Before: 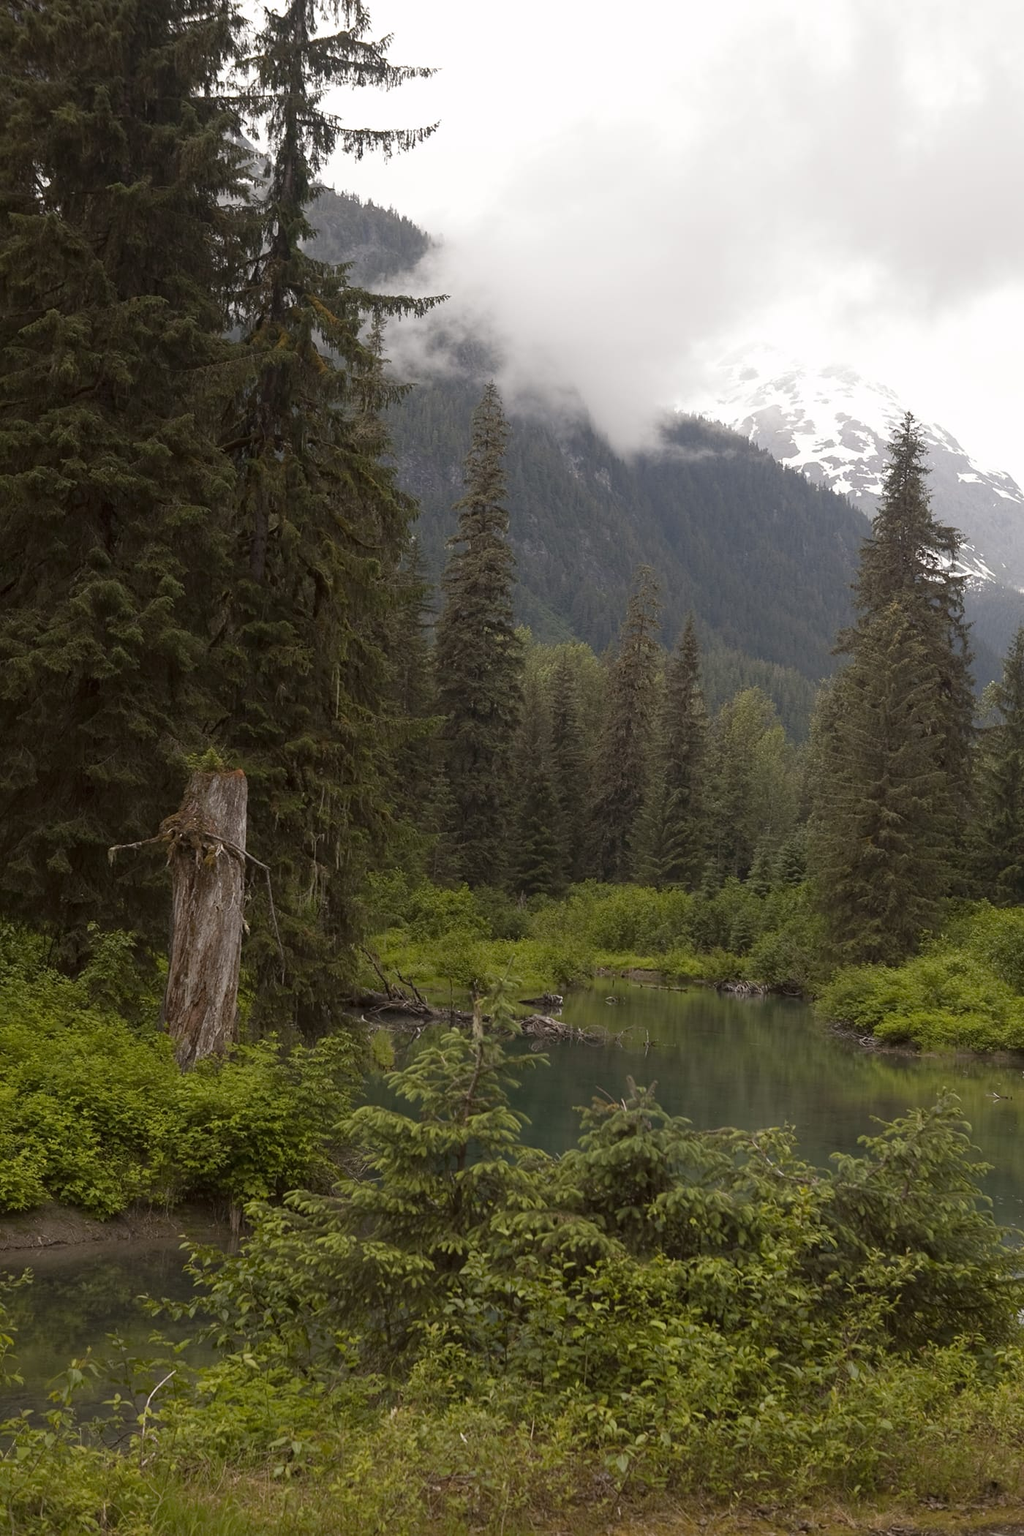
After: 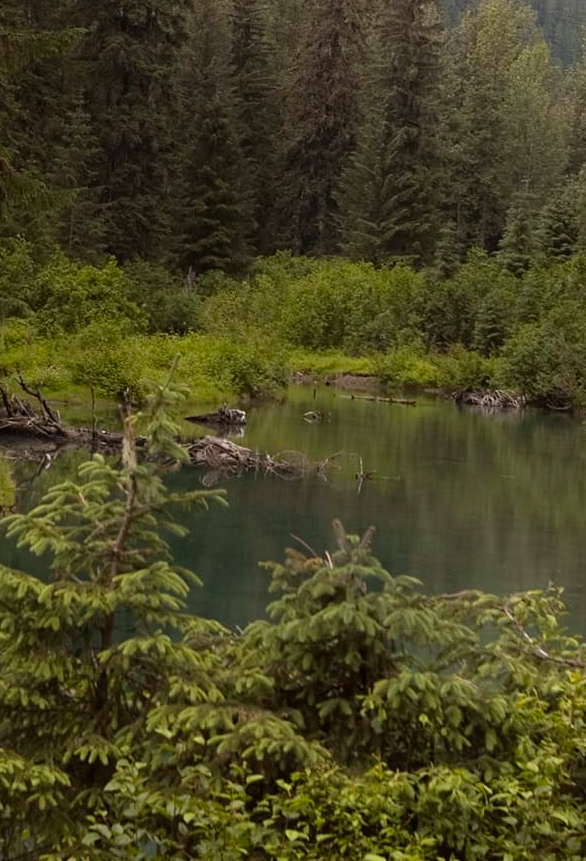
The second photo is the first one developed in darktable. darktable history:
tone equalizer: -8 EV -0.773 EV, -7 EV -0.701 EV, -6 EV -0.591 EV, -5 EV -0.406 EV, -3 EV 0.386 EV, -2 EV 0.6 EV, -1 EV 0.693 EV, +0 EV 0.772 EV, mask exposure compensation -0.506 EV
crop: left 37.47%, top 45.286%, right 20.654%, bottom 13.712%
